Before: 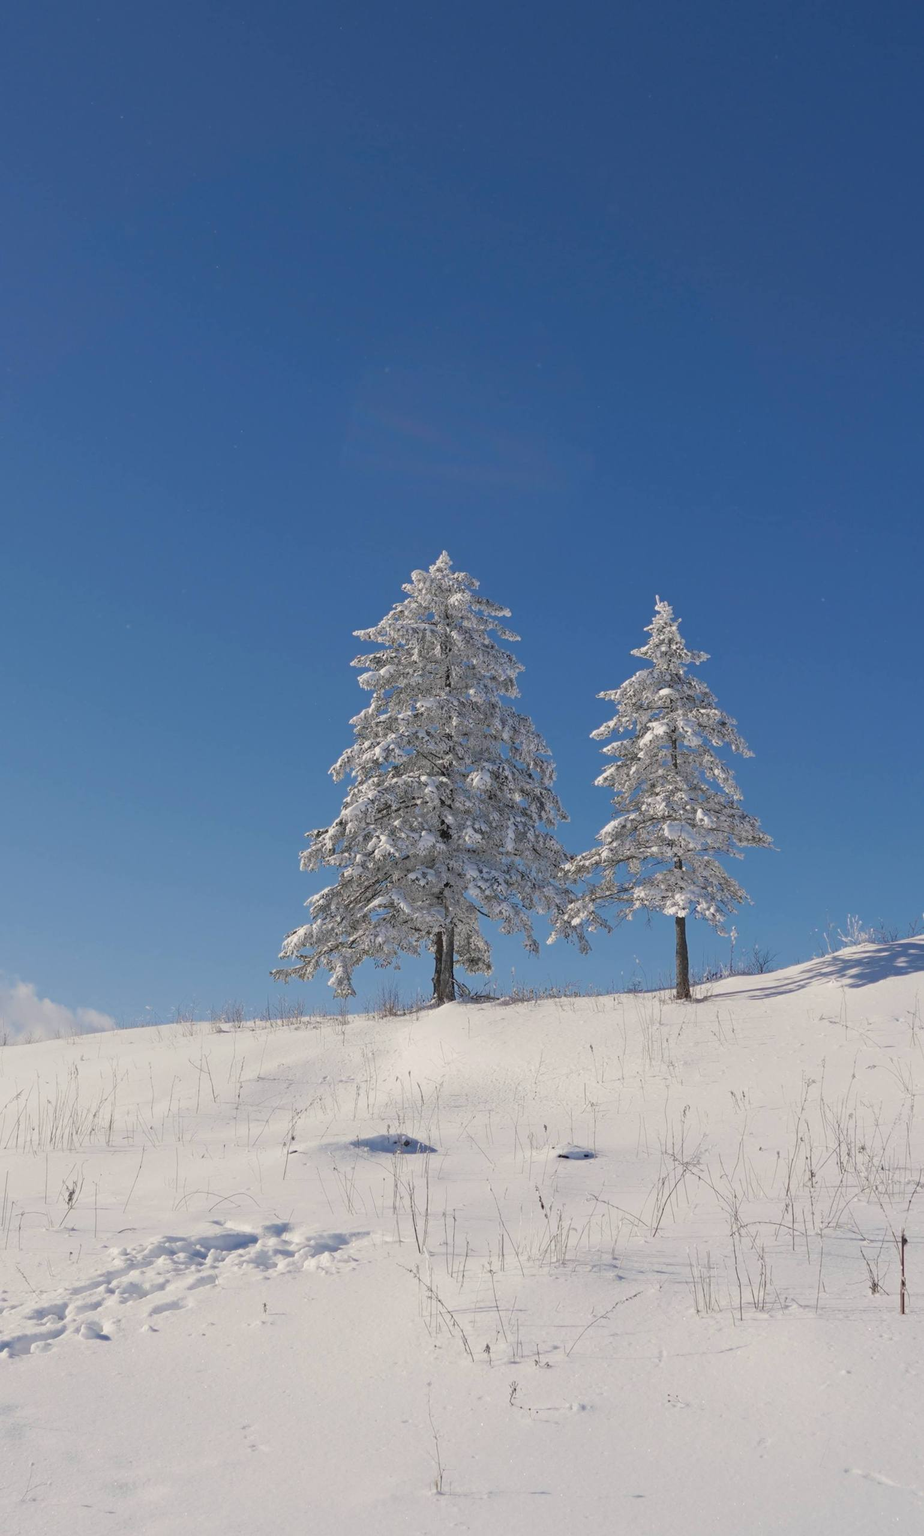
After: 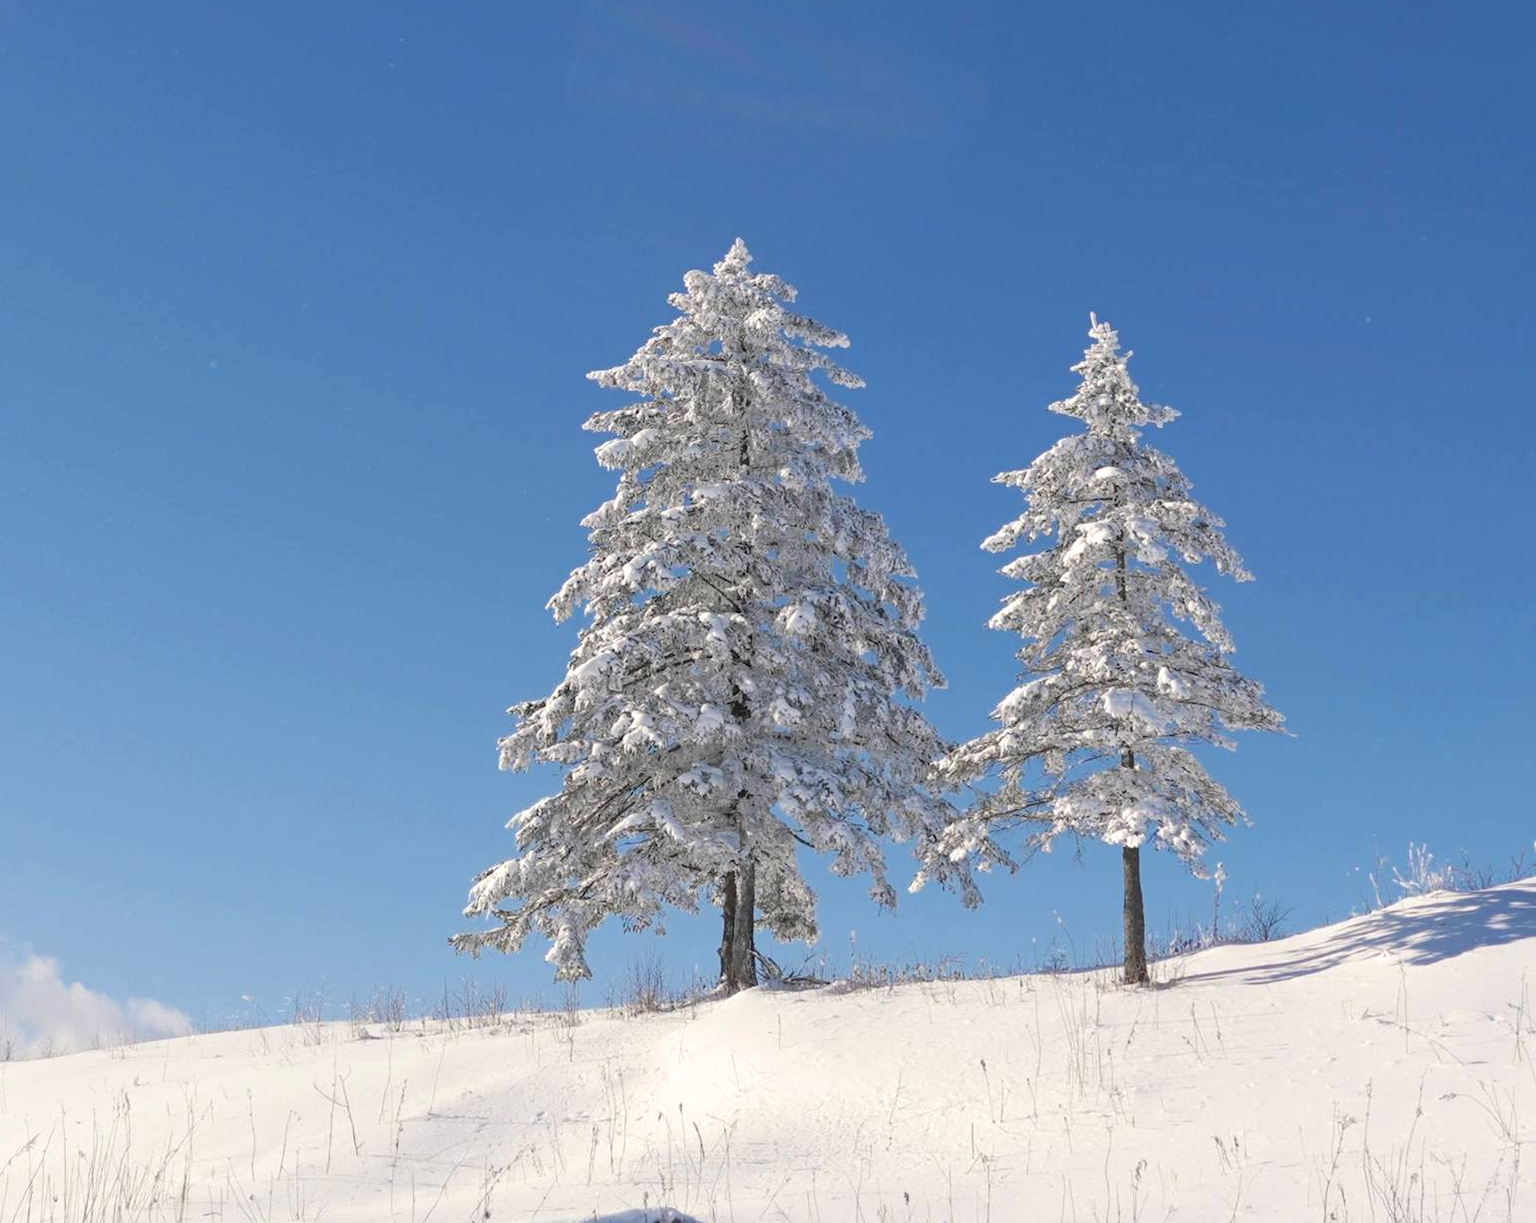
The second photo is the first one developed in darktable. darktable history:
crop and rotate: top 26.55%, bottom 25.483%
exposure: black level correction 0, exposure 0.5 EV, compensate highlight preservation false
